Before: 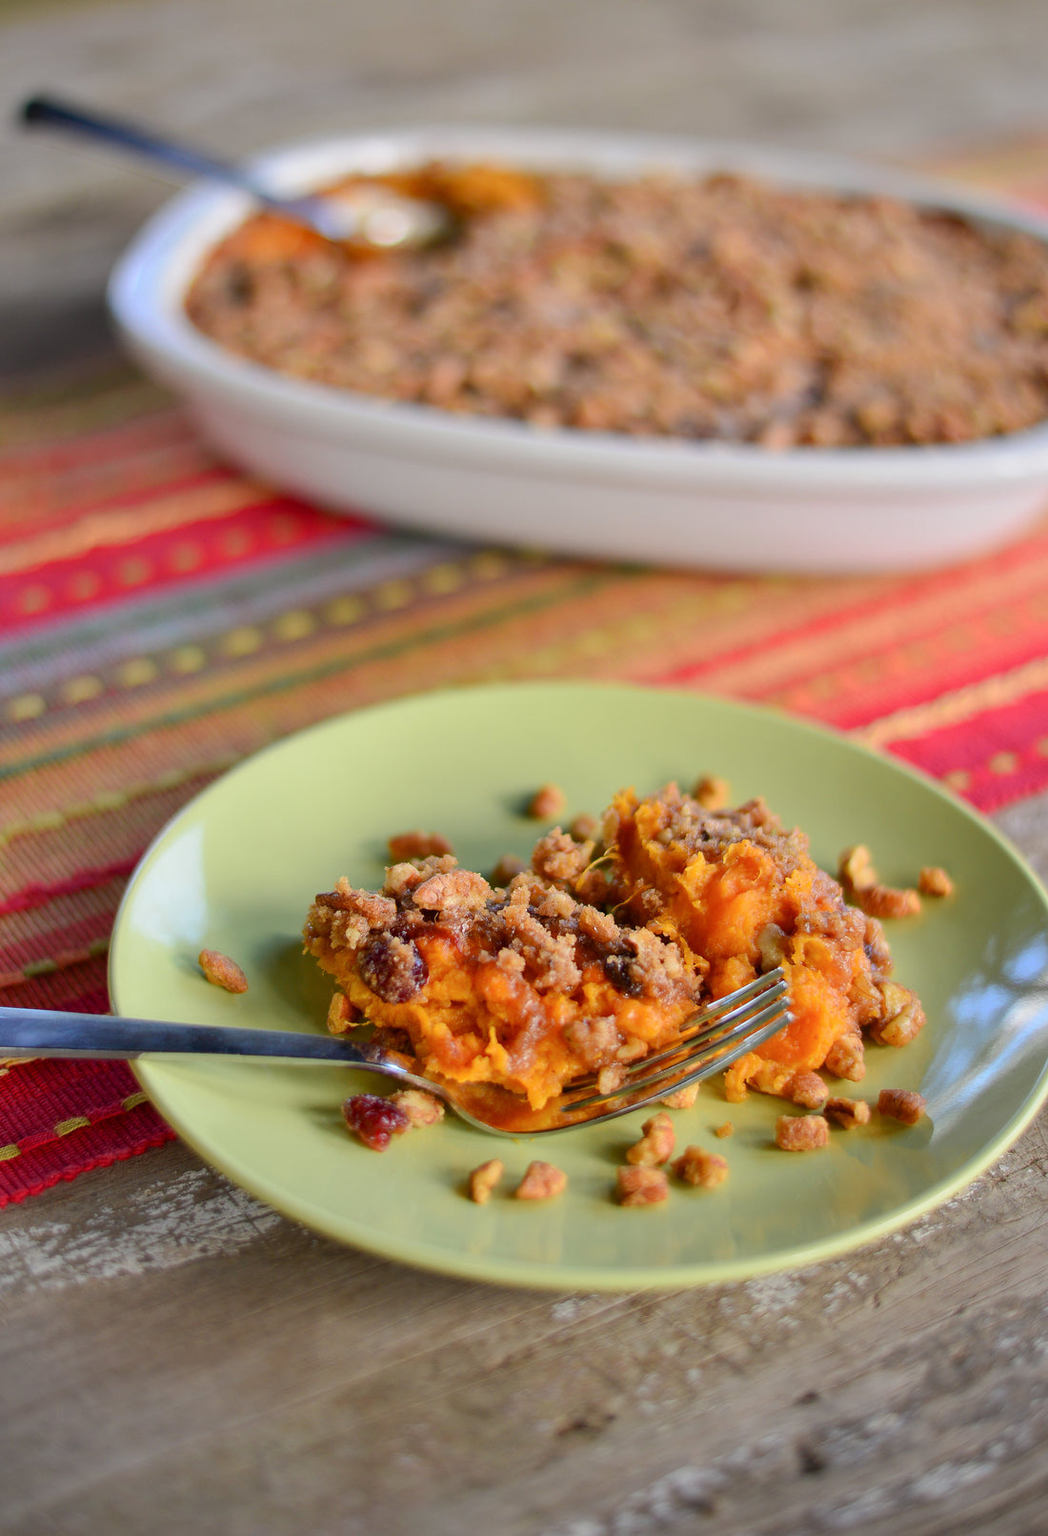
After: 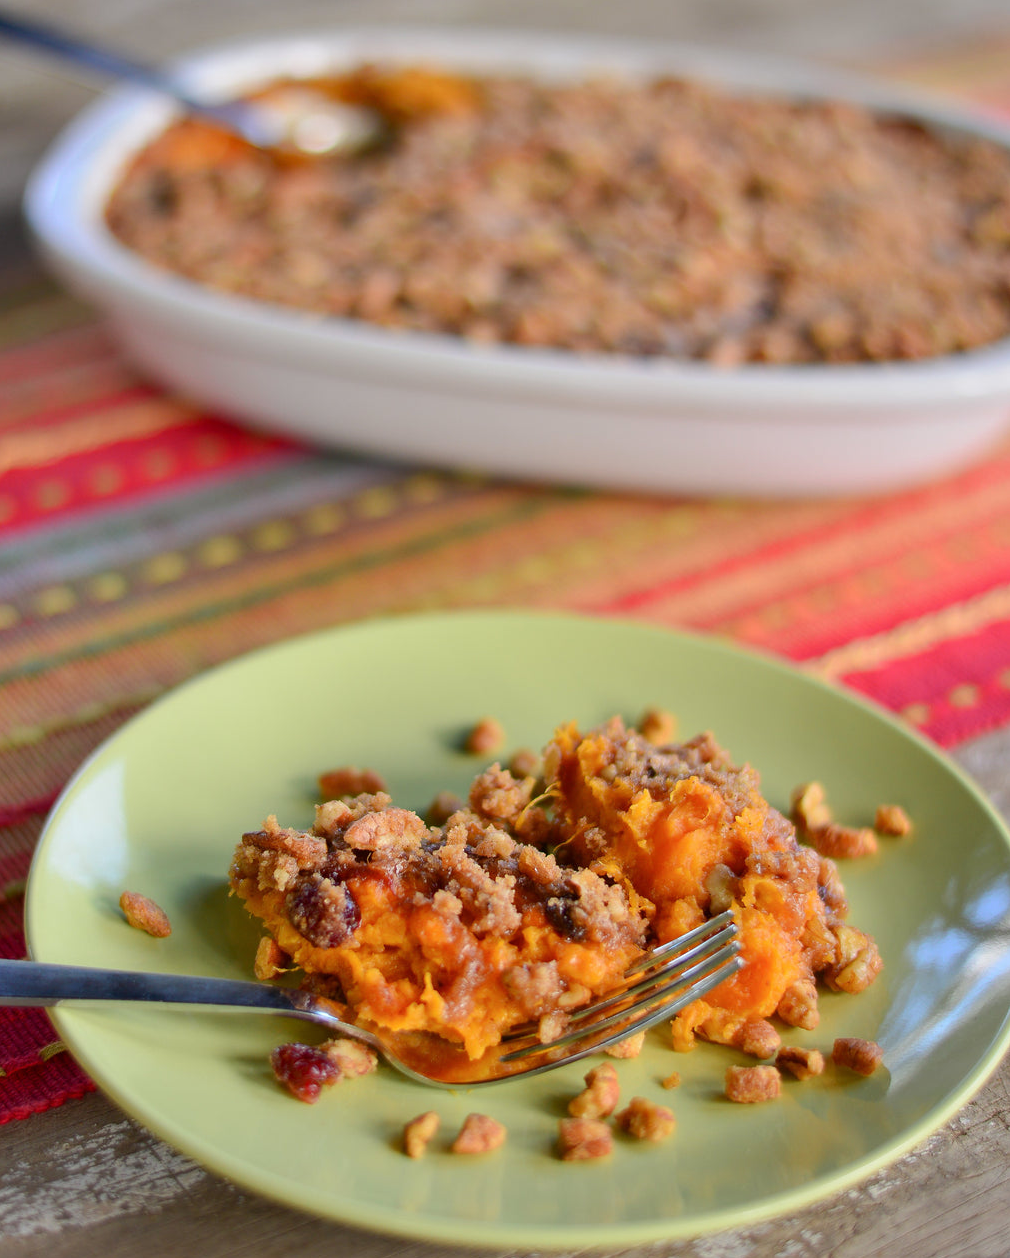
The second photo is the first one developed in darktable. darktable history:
crop: left 8.122%, top 6.565%, bottom 15.361%
